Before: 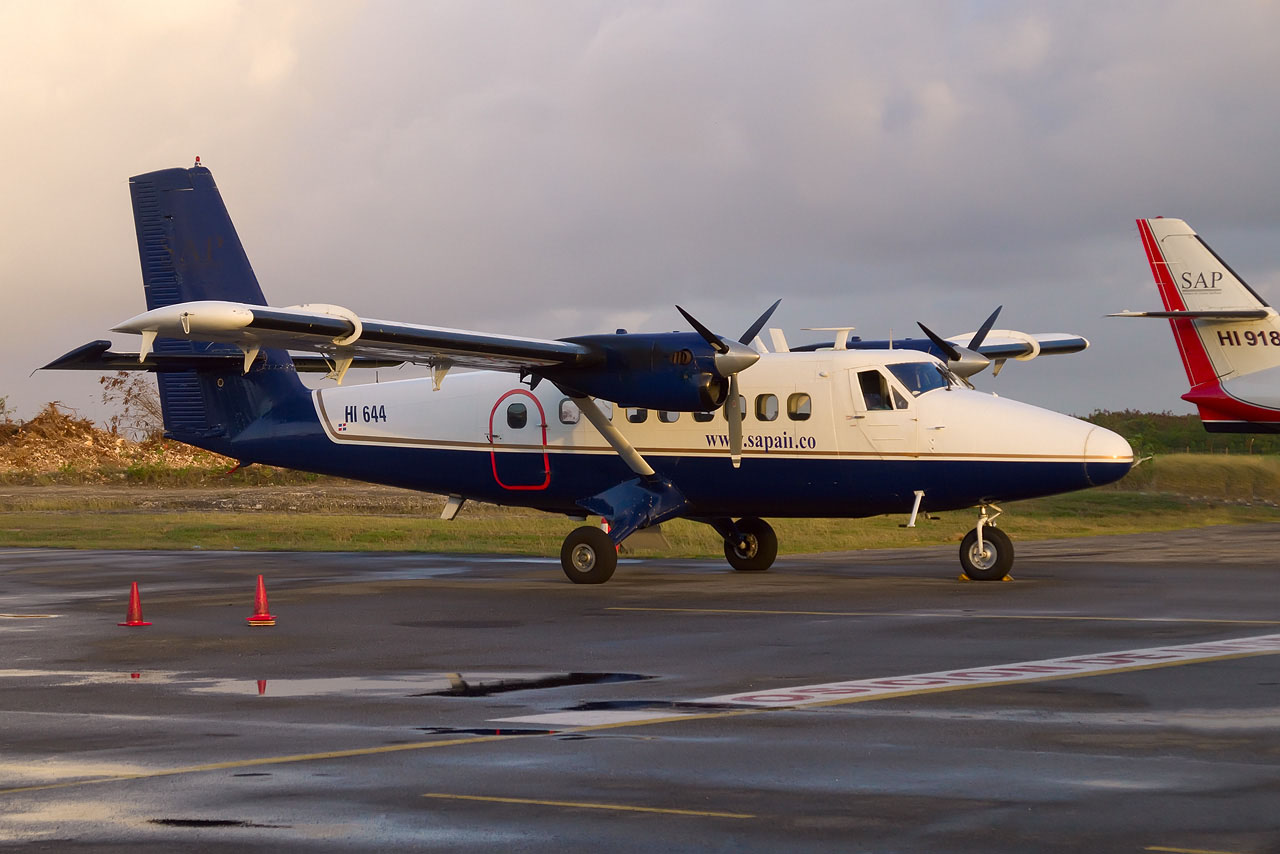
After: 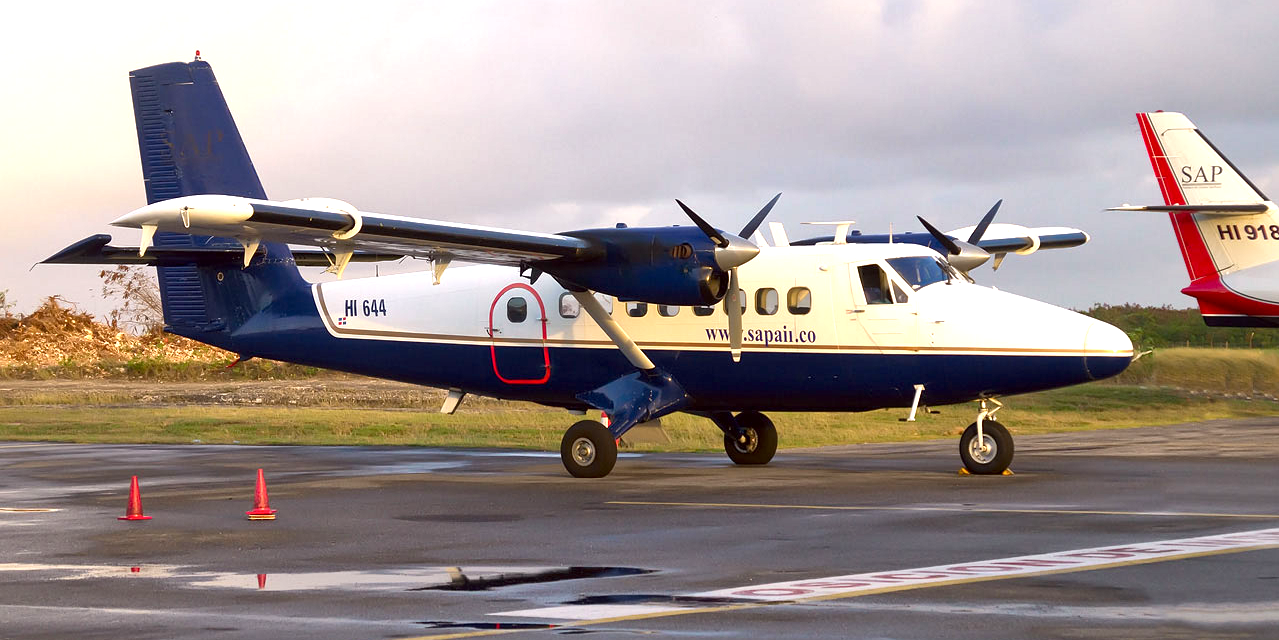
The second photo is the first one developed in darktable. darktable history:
crop and rotate: top 12.5%, bottom 12.5%
exposure: black level correction 0.001, exposure 0.955 EV, compensate exposure bias true, compensate highlight preservation false
local contrast: mode bilateral grid, contrast 20, coarseness 50, detail 132%, midtone range 0.2
